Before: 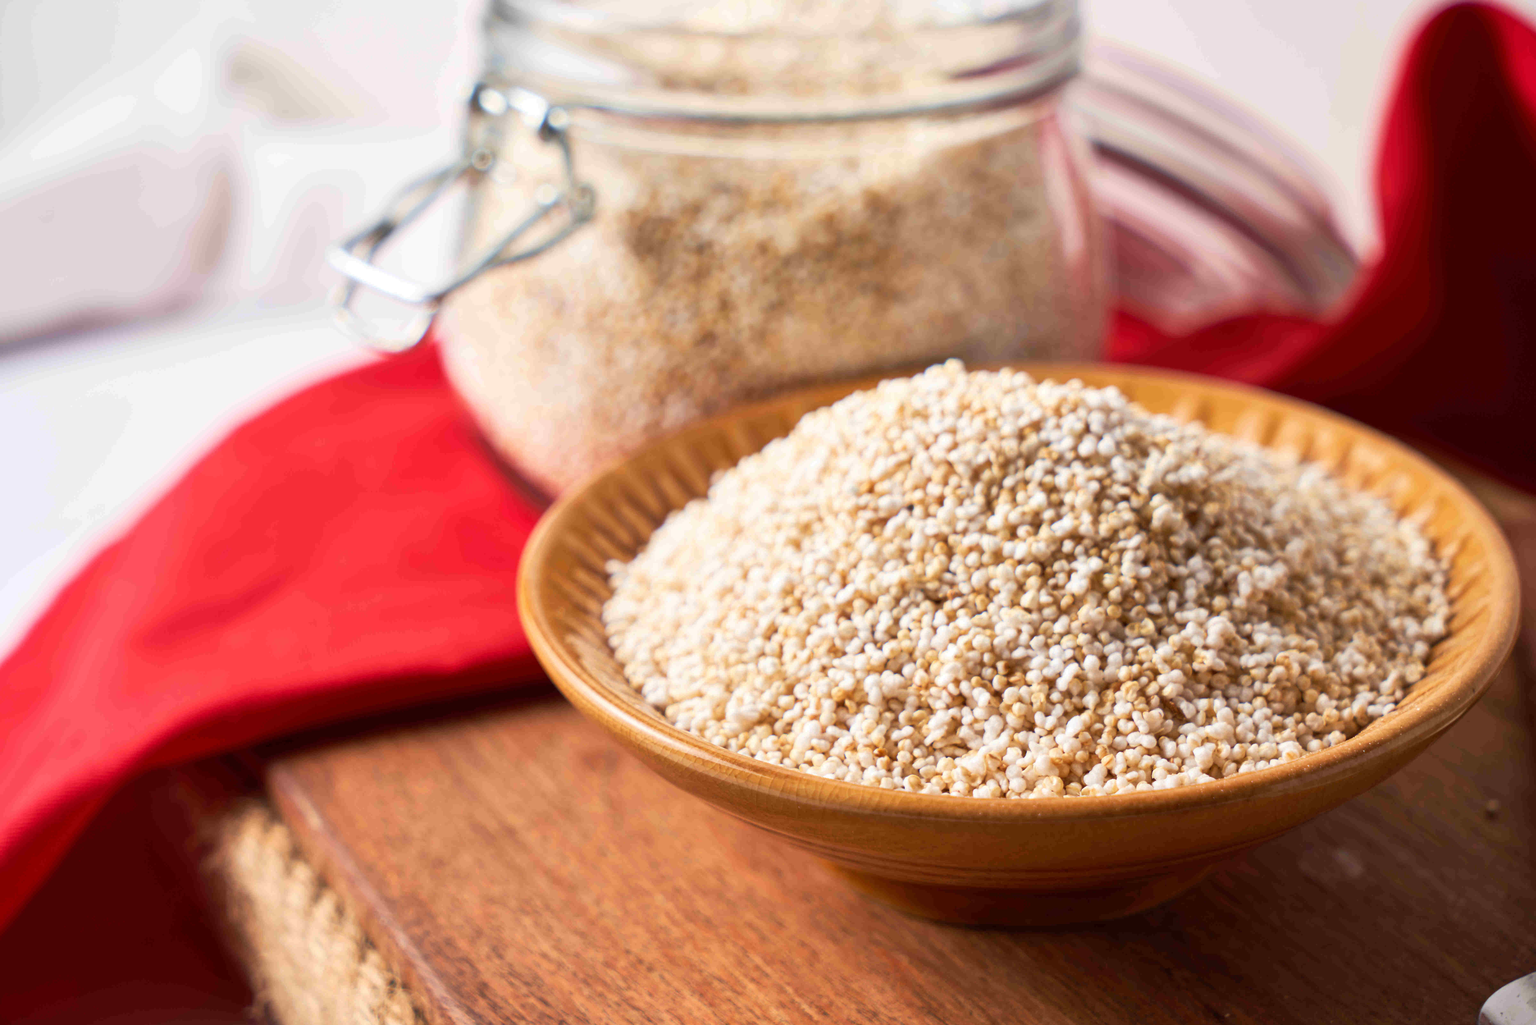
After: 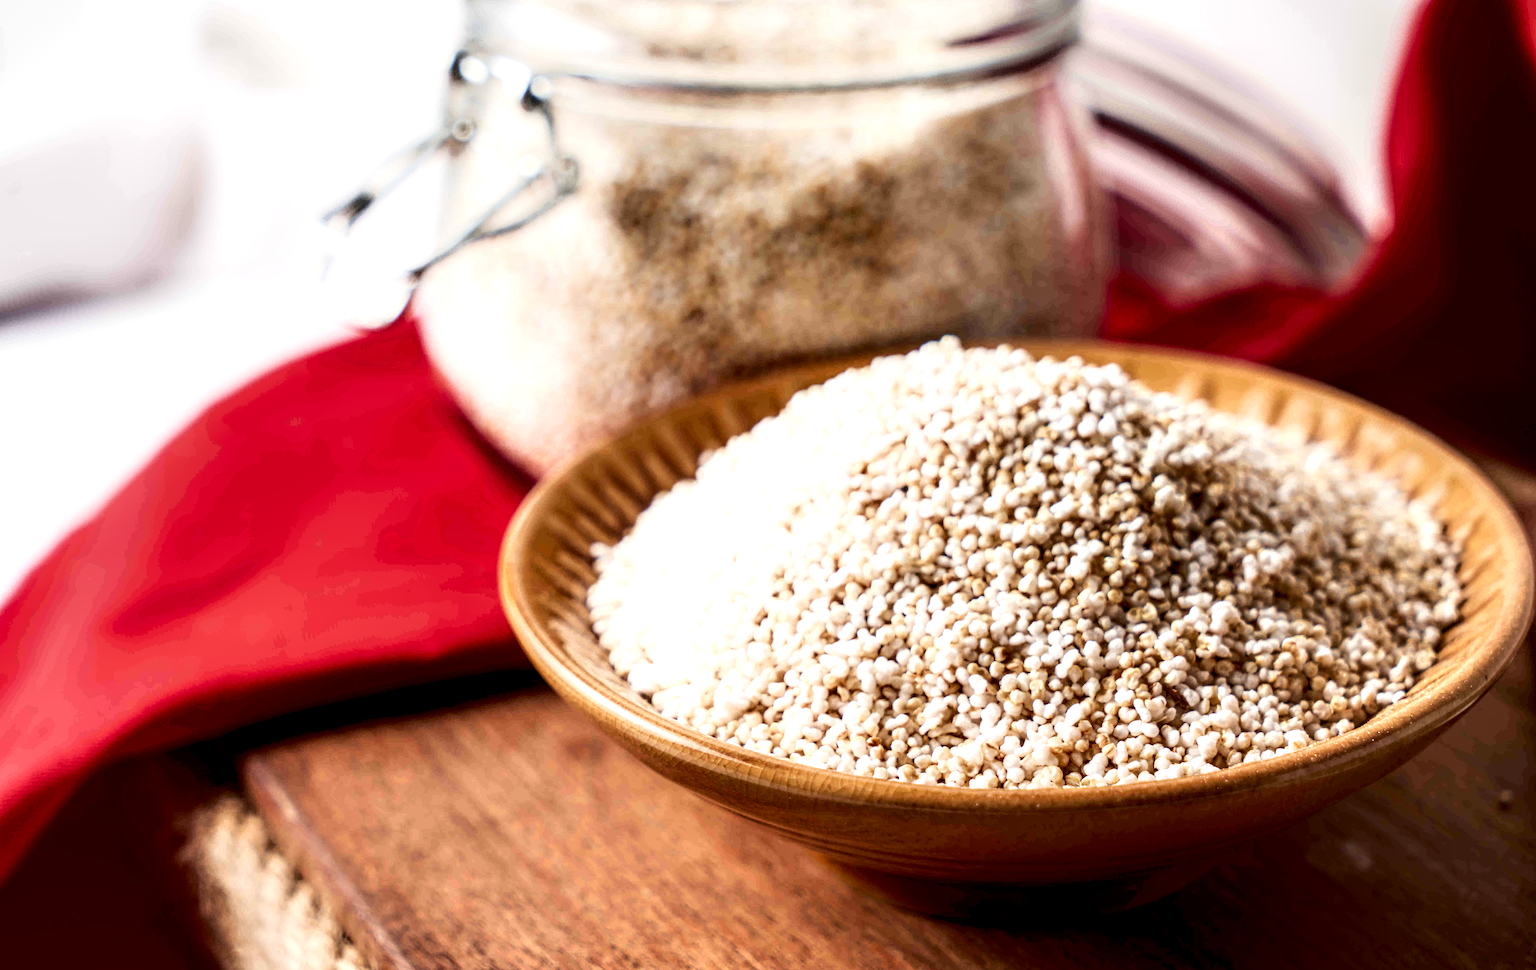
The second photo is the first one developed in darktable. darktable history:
crop: left 2.23%, top 3.332%, right 0.878%, bottom 4.913%
shadows and highlights: shadows -63.3, white point adjustment -5.04, highlights 61.02, highlights color adjustment 0.289%
local contrast: highlights 17%, detail 186%
